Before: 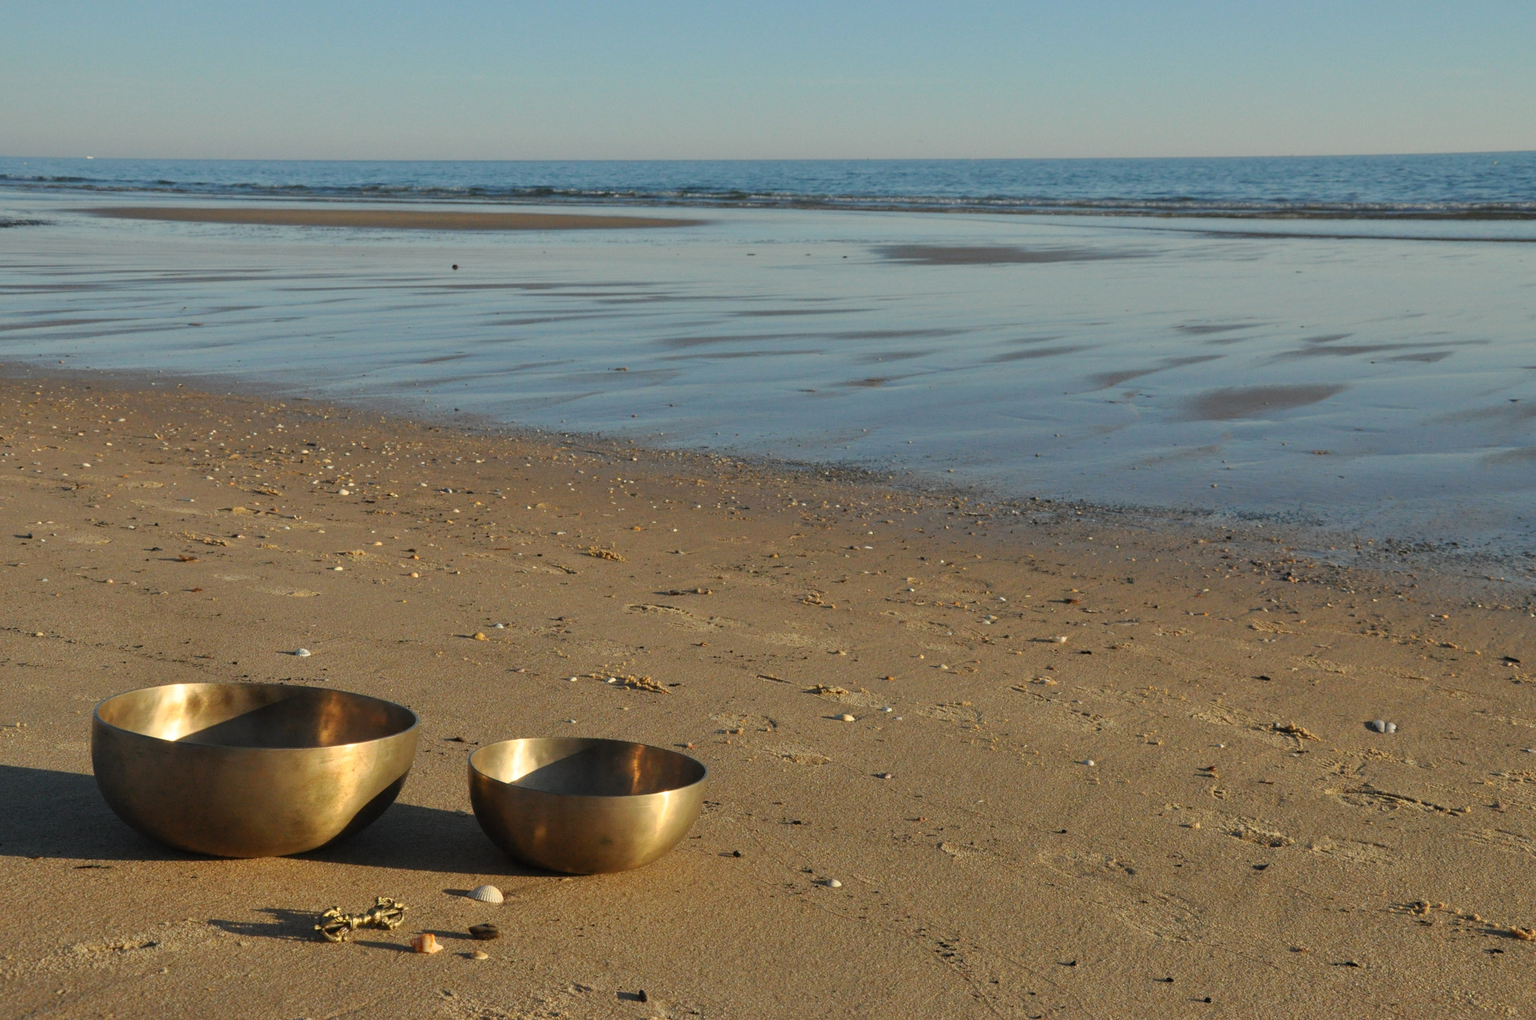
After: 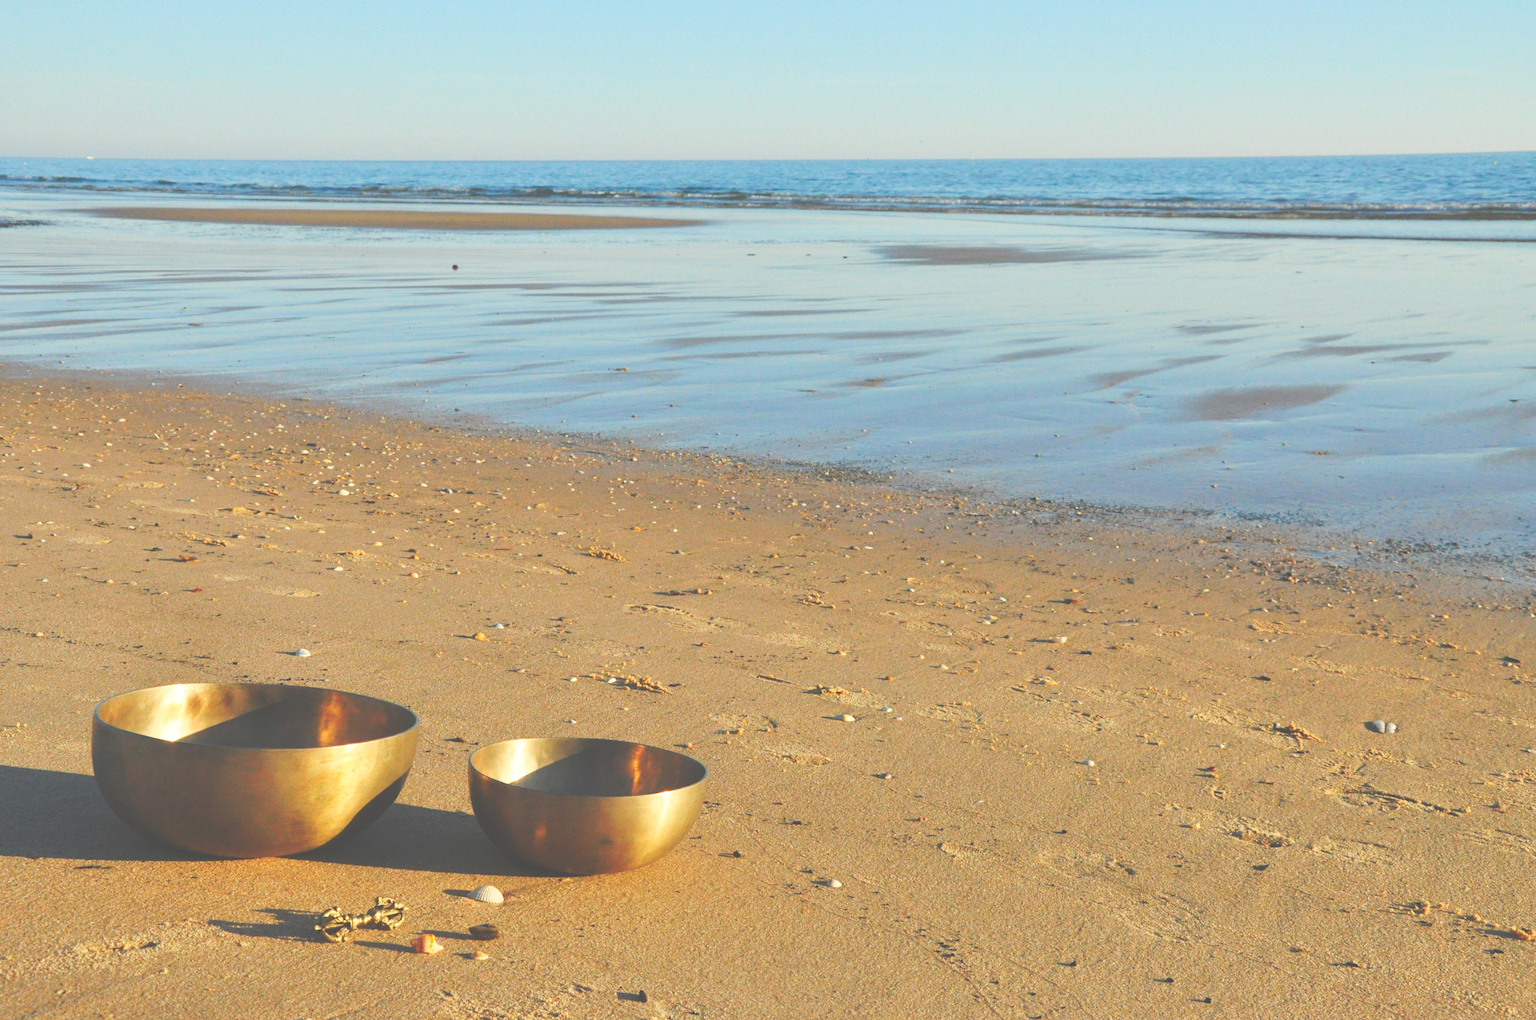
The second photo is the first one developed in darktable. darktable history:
tone curve: curves: ch0 [(0, 0) (0.003, 0.203) (0.011, 0.203) (0.025, 0.21) (0.044, 0.22) (0.069, 0.231) (0.1, 0.243) (0.136, 0.255) (0.177, 0.277) (0.224, 0.305) (0.277, 0.346) (0.335, 0.412) (0.399, 0.492) (0.468, 0.571) (0.543, 0.658) (0.623, 0.75) (0.709, 0.837) (0.801, 0.905) (0.898, 0.955) (1, 1)], preserve colors none
contrast brightness saturation: contrast 0.04, saturation 0.07
levels: levels [0, 0.43, 0.984]
